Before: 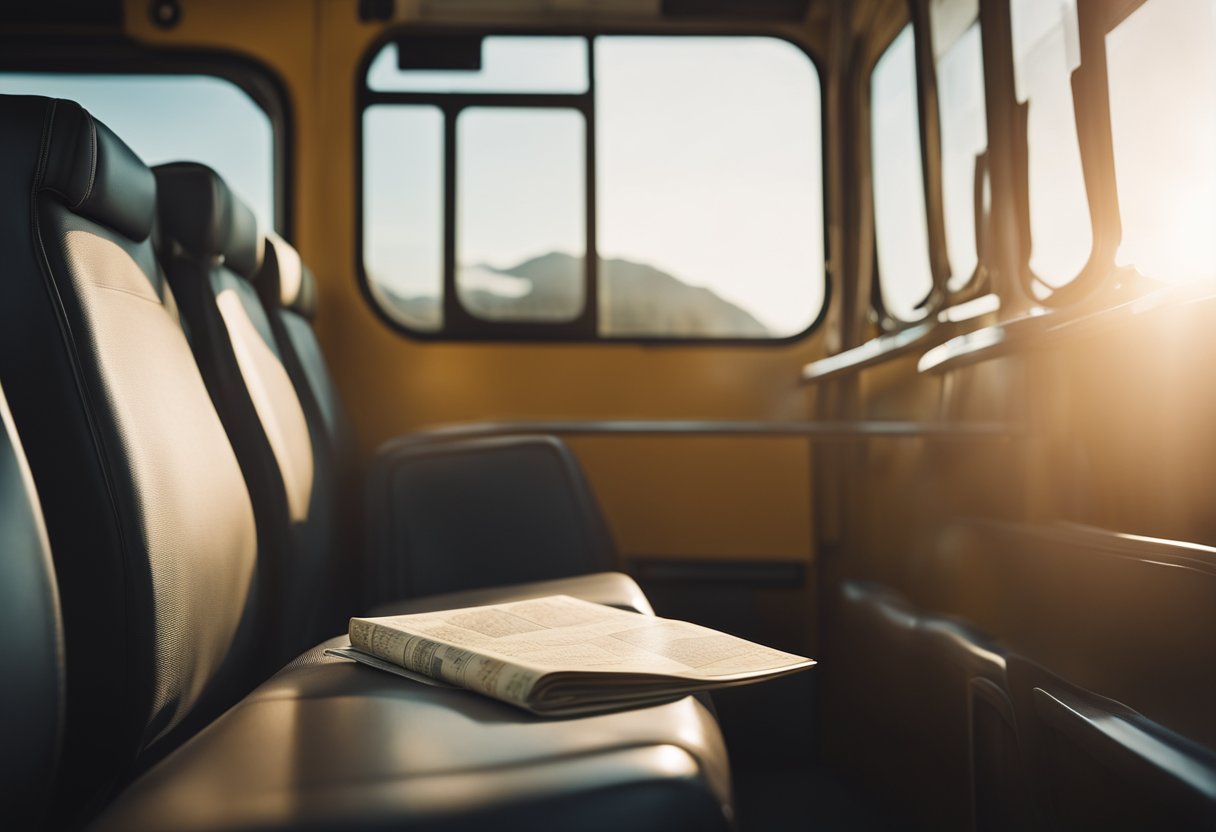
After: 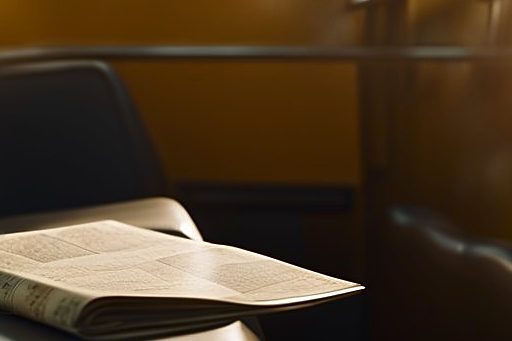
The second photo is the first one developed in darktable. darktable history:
sharpen: radius 1.967
crop: left 37.221%, top 45.169%, right 20.63%, bottom 13.777%
contrast brightness saturation: brightness -0.2, saturation 0.08
